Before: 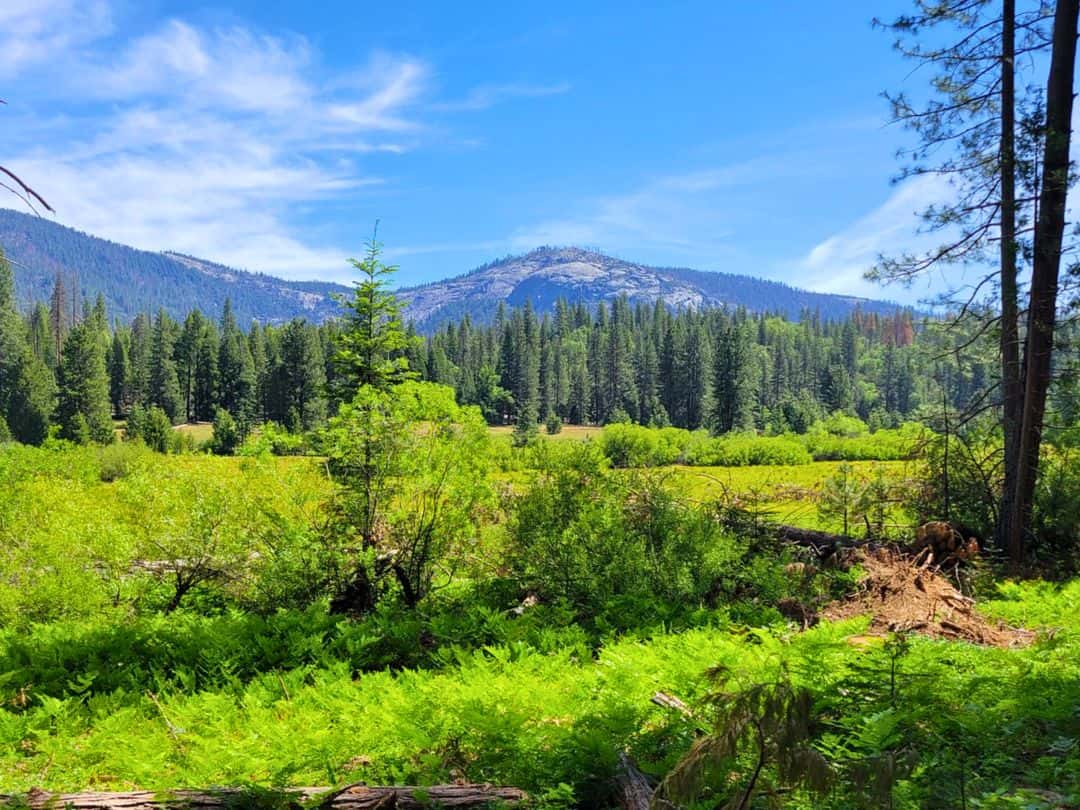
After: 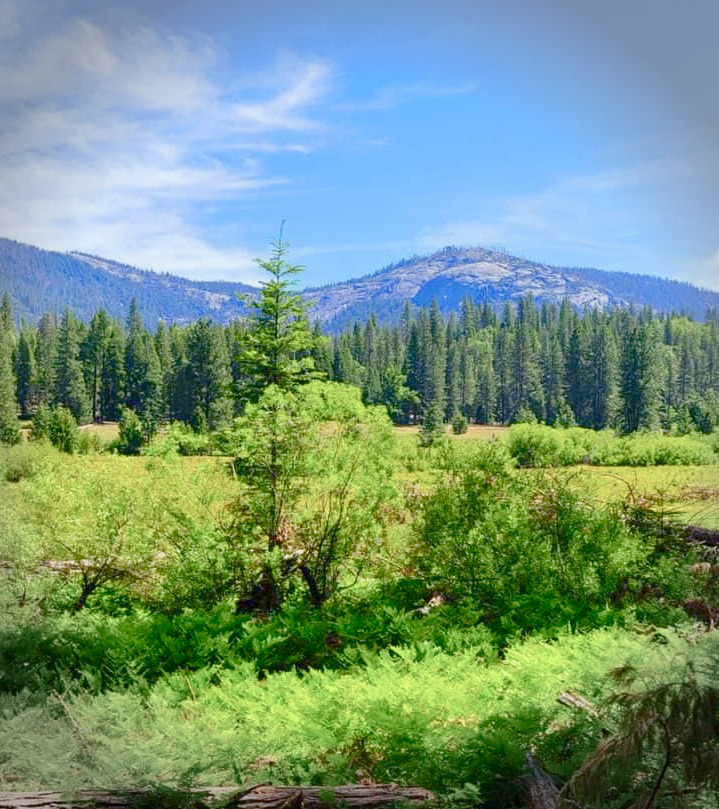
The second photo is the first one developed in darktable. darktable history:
crop and rotate: left 8.786%, right 24.548%
tone equalizer: on, module defaults
color balance rgb: shadows lift › chroma 1%, shadows lift › hue 113°, highlights gain › chroma 0.2%, highlights gain › hue 333°, perceptual saturation grading › global saturation 20%, perceptual saturation grading › highlights -50%, perceptual saturation grading › shadows 25%, contrast -30%
white balance: red 1, blue 1
exposure: exposure 1 EV, compensate highlight preservation false
vignetting: fall-off radius 31.48%, brightness -0.472
contrast brightness saturation: contrast 0.07, brightness -0.13, saturation 0.06
